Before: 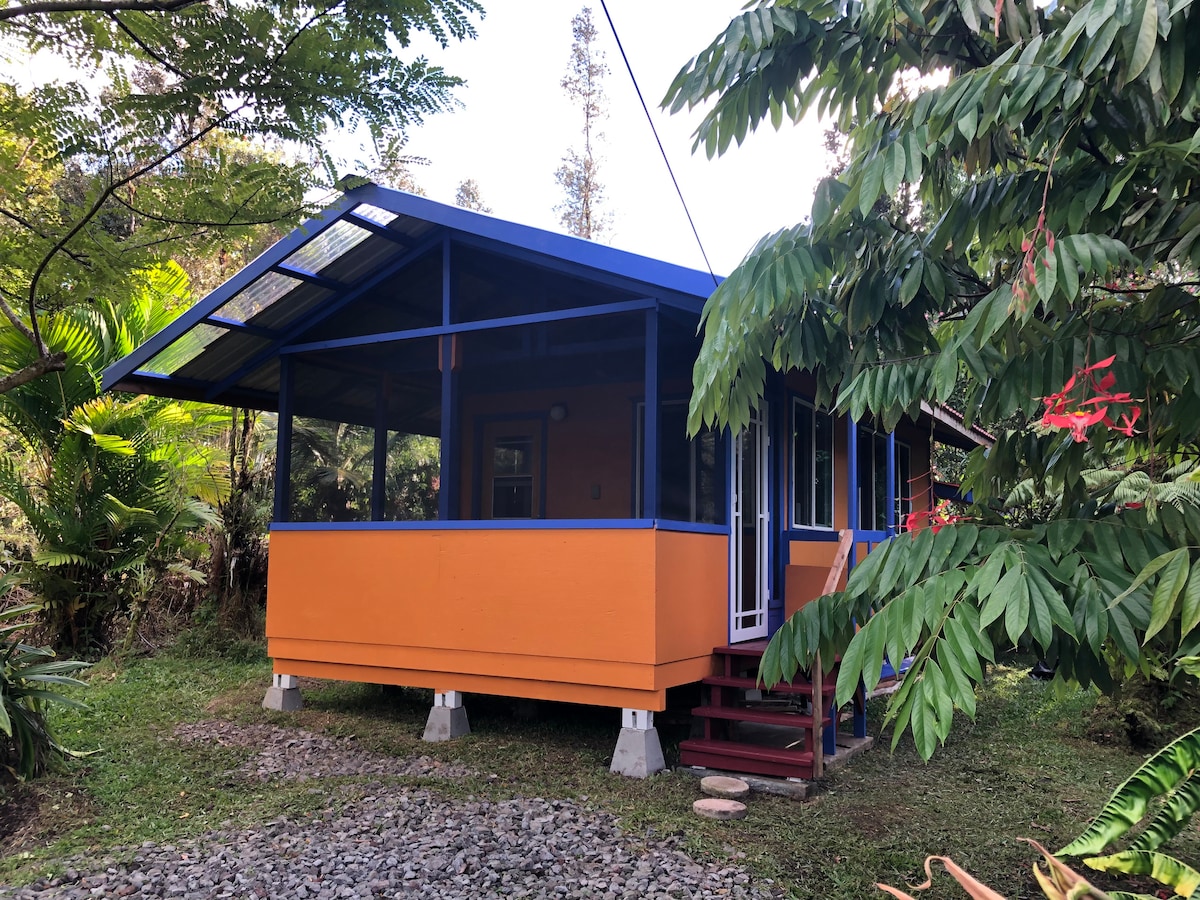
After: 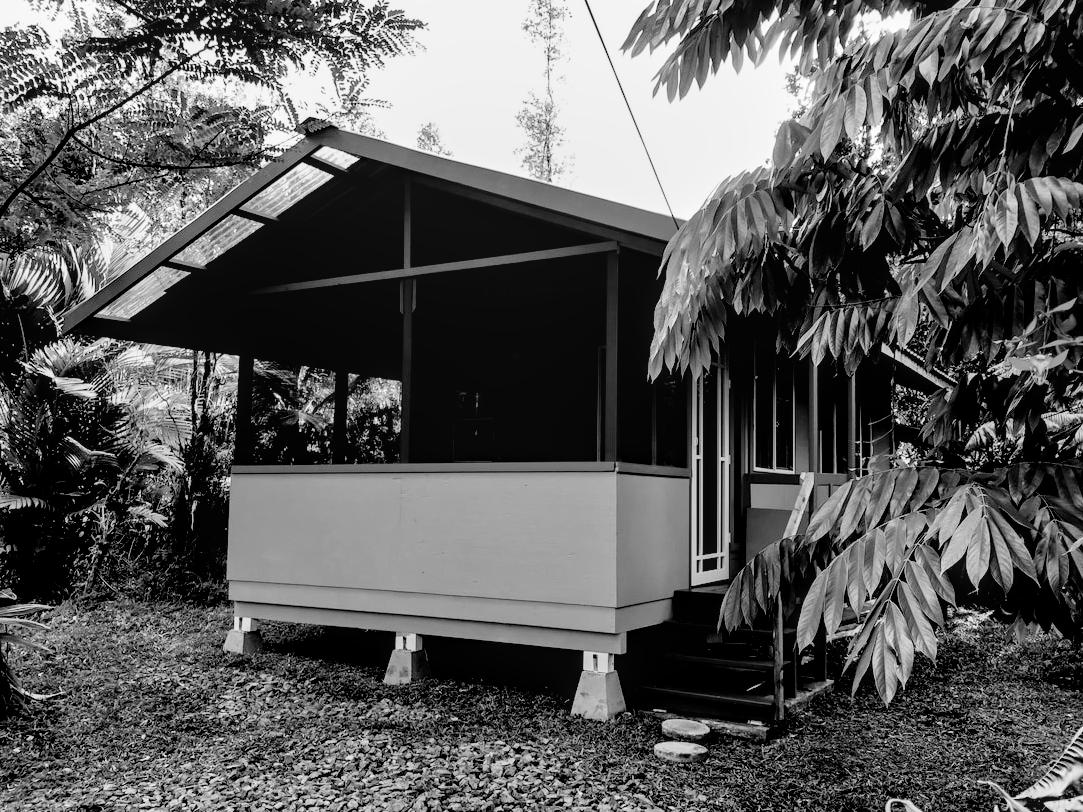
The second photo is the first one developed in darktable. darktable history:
crop: left 3.305%, top 6.436%, right 6.389%, bottom 3.258%
local contrast: on, module defaults
monochrome: on, module defaults
tone equalizer: -8 EV -0.75 EV, -7 EV -0.7 EV, -6 EV -0.6 EV, -5 EV -0.4 EV, -3 EV 0.4 EV, -2 EV 0.6 EV, -1 EV 0.7 EV, +0 EV 0.75 EV, edges refinement/feathering 500, mask exposure compensation -1.57 EV, preserve details no
filmic rgb: black relative exposure -3.31 EV, white relative exposure 3.45 EV, hardness 2.36, contrast 1.103
color zones: curves: ch1 [(0, 0.292) (0.001, 0.292) (0.2, 0.264) (0.4, 0.248) (0.6, 0.248) (0.8, 0.264) (0.999, 0.292) (1, 0.292)]
